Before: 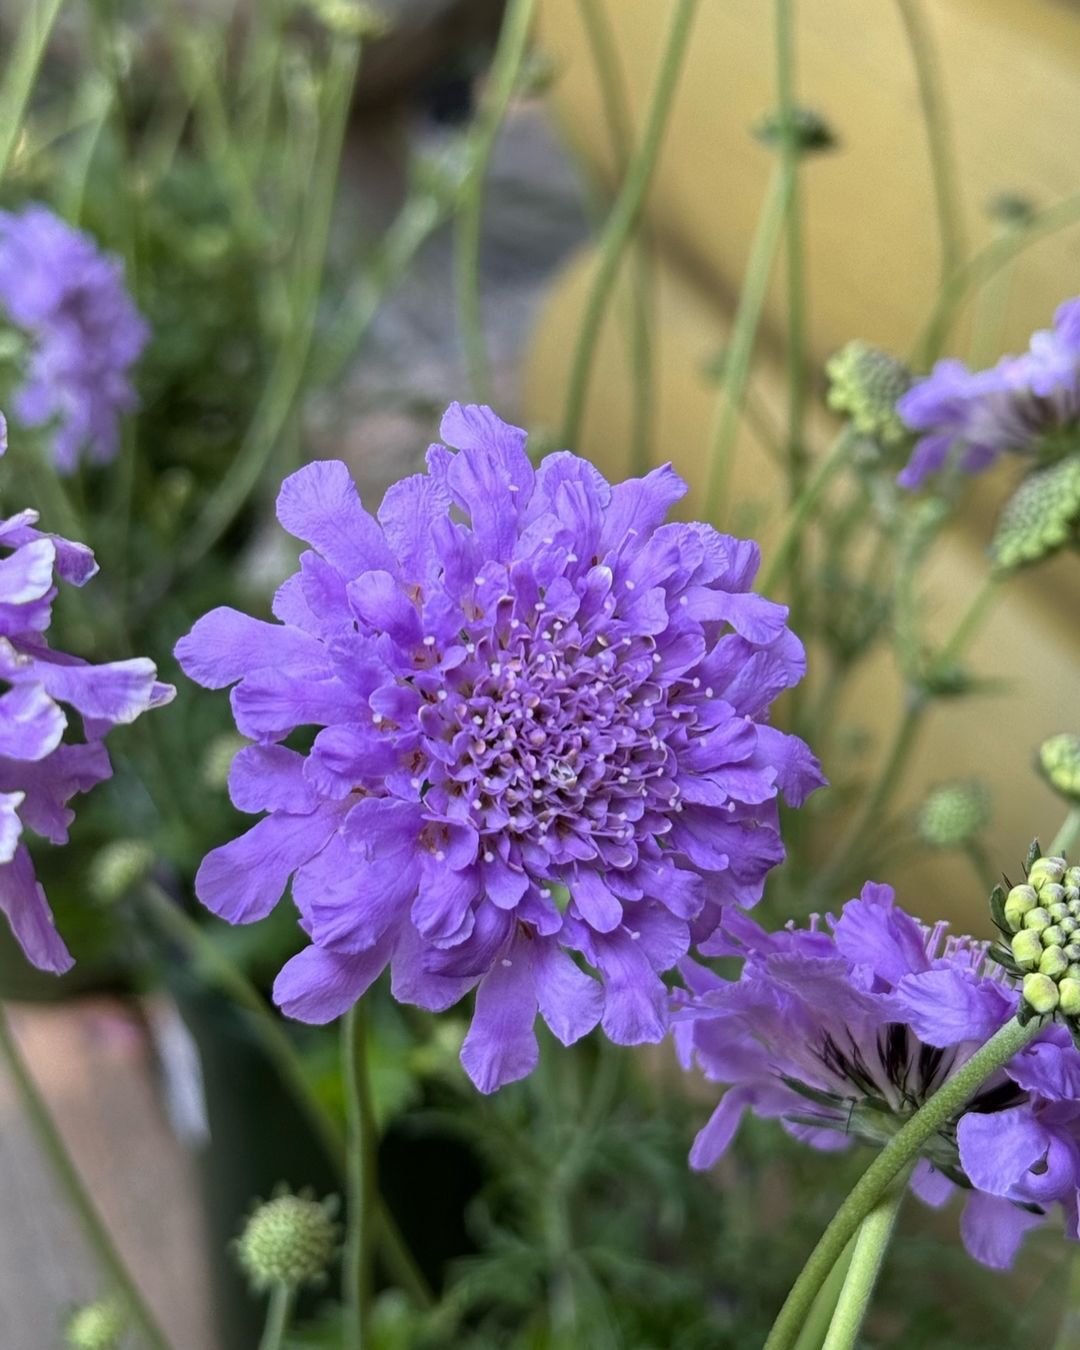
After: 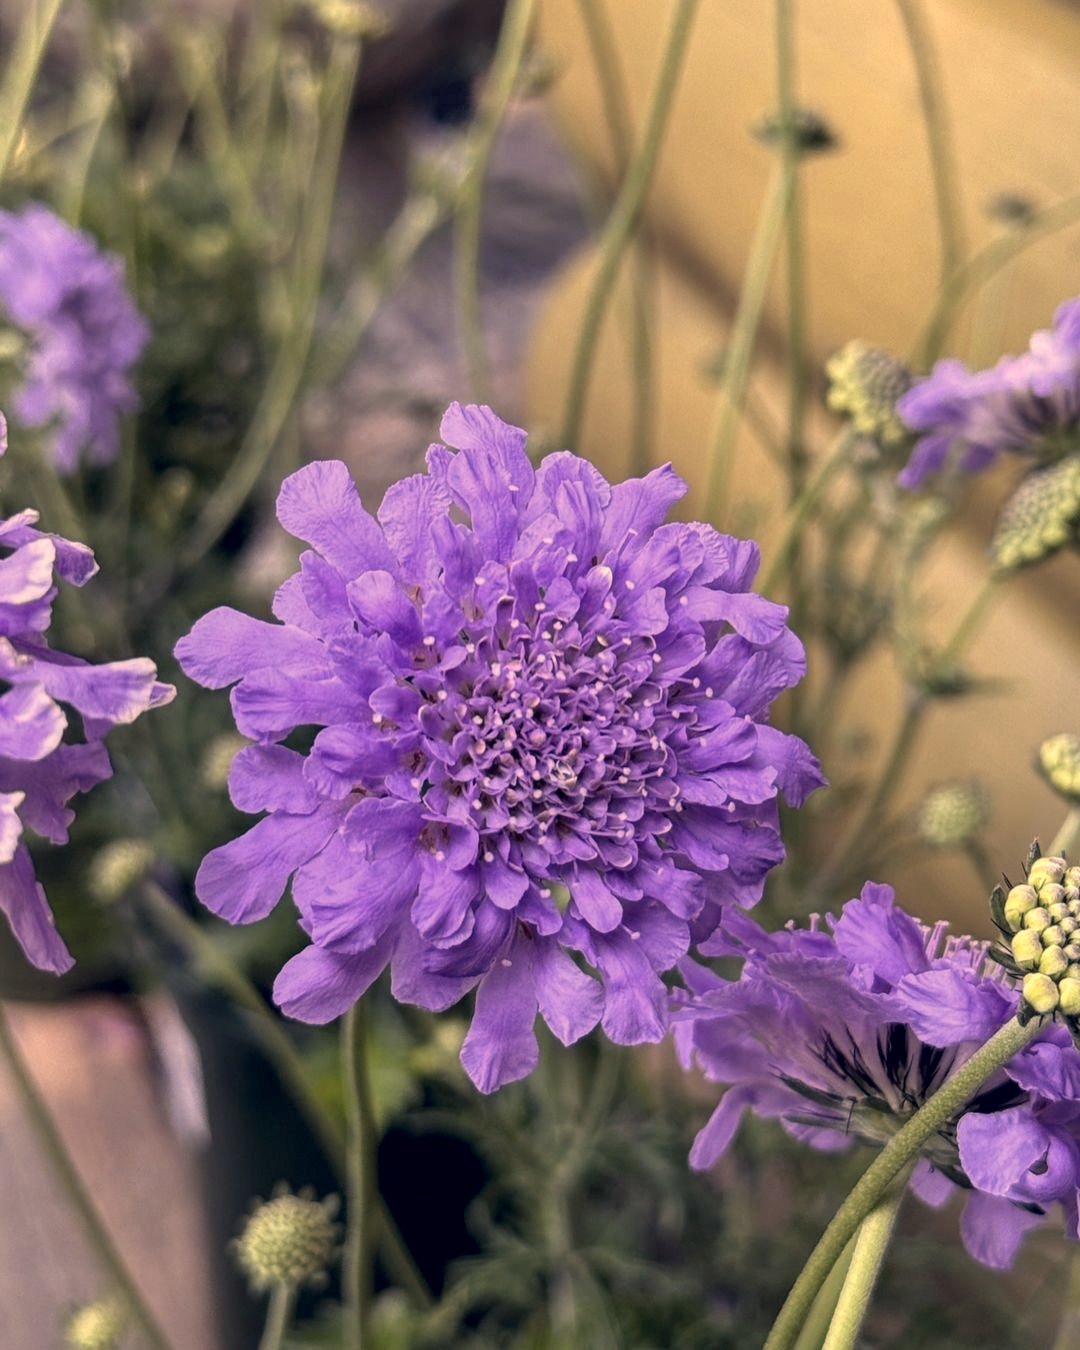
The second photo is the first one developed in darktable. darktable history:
local contrast: on, module defaults
color correction: highlights a* 19.77, highlights b* 27.7, shadows a* 3.44, shadows b* -17.87, saturation 0.756
